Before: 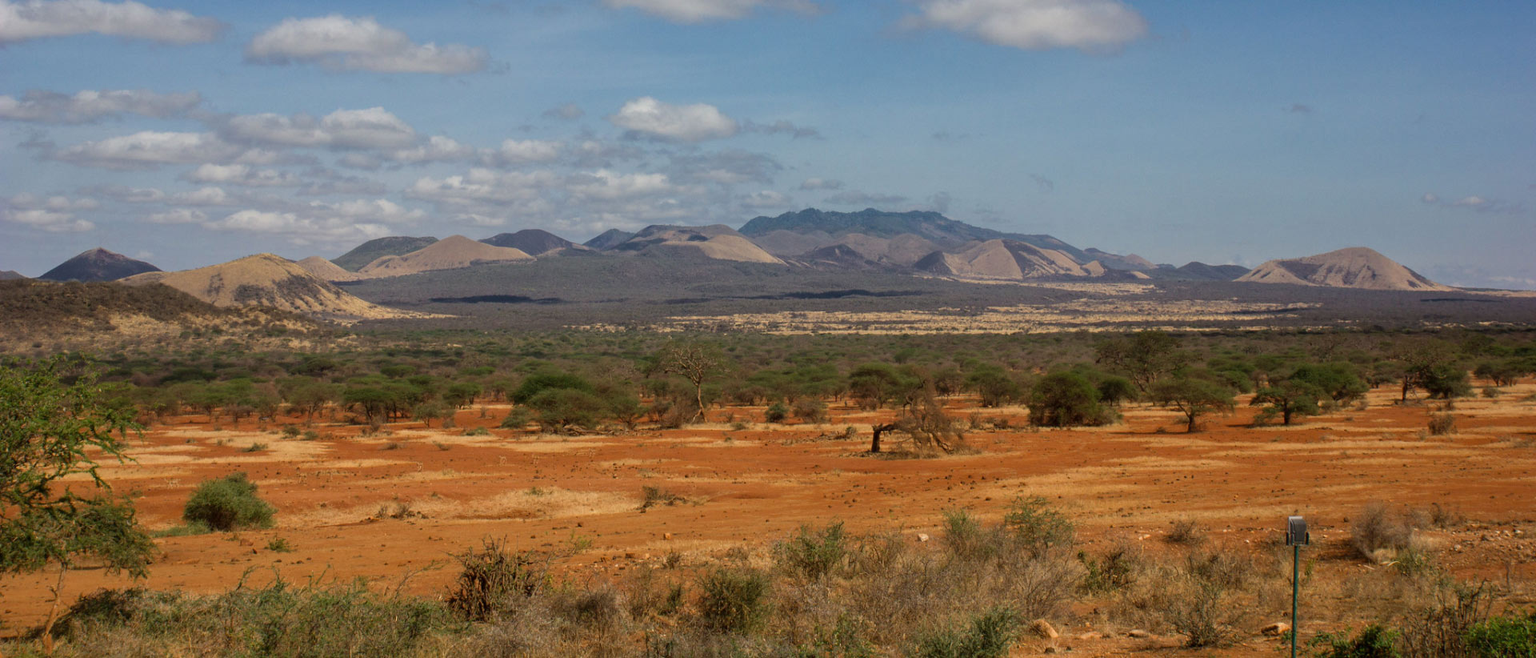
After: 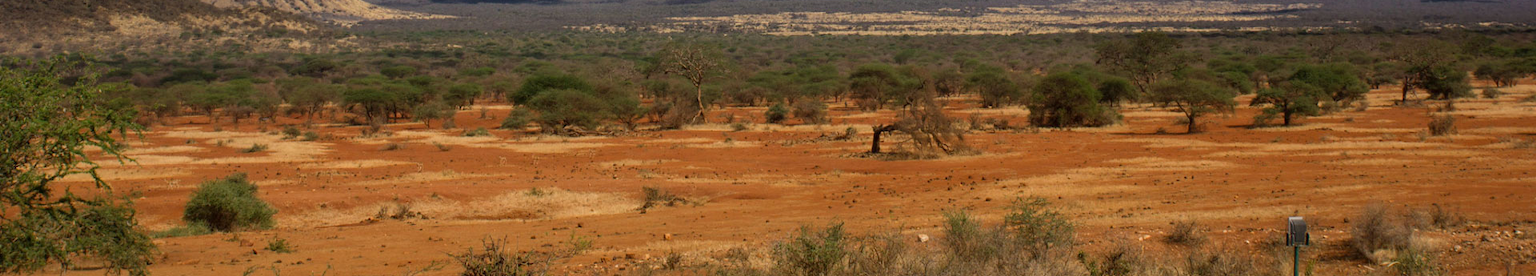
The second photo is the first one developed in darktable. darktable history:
crop: top 45.551%, bottom 12.262%
